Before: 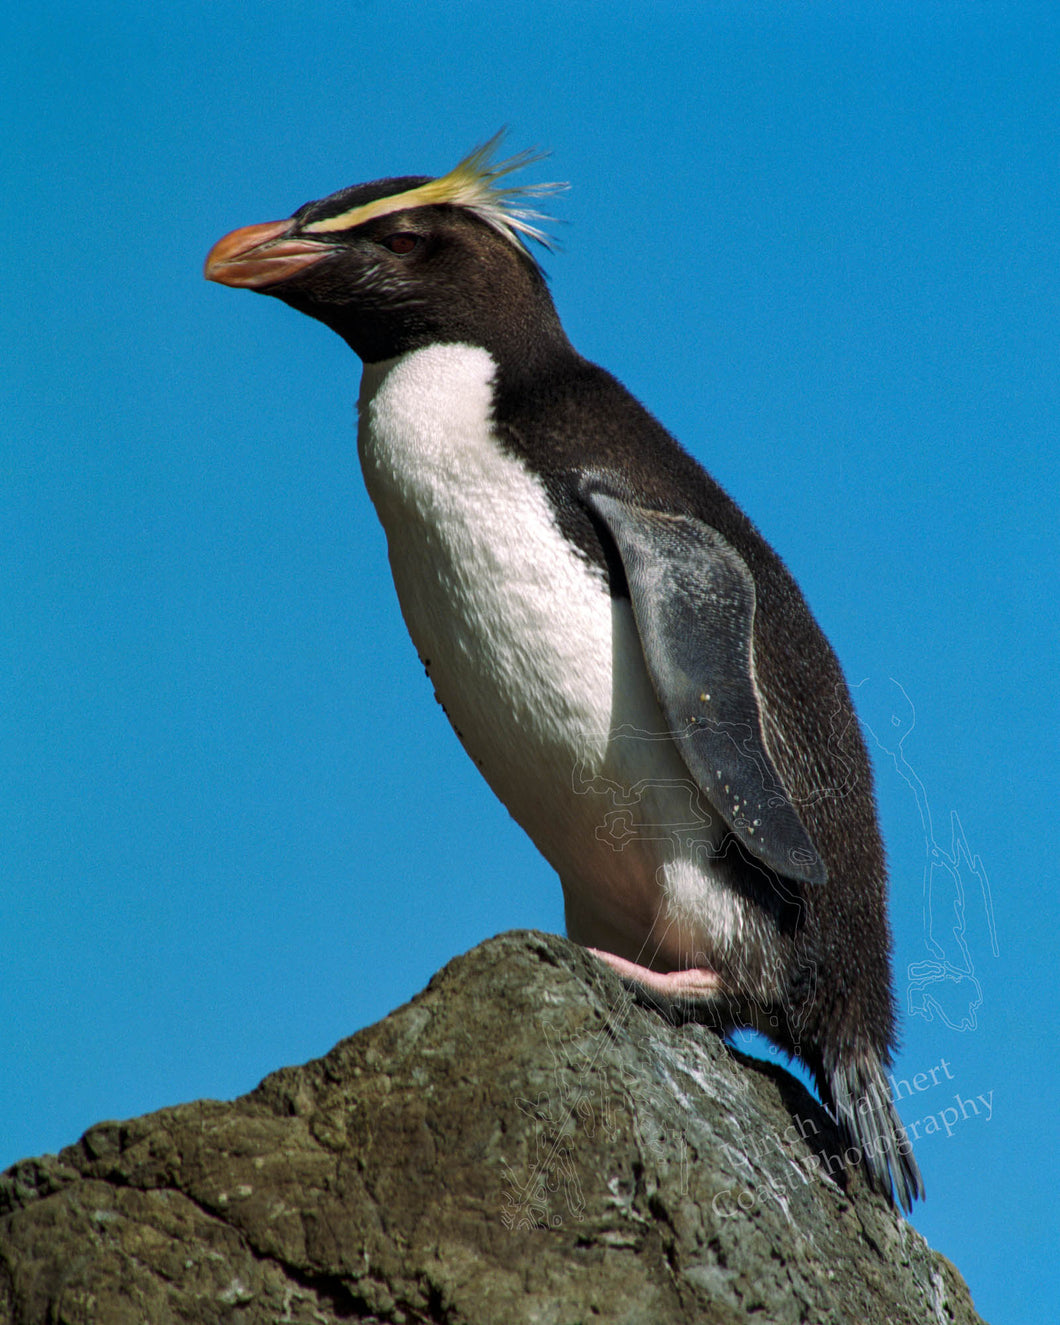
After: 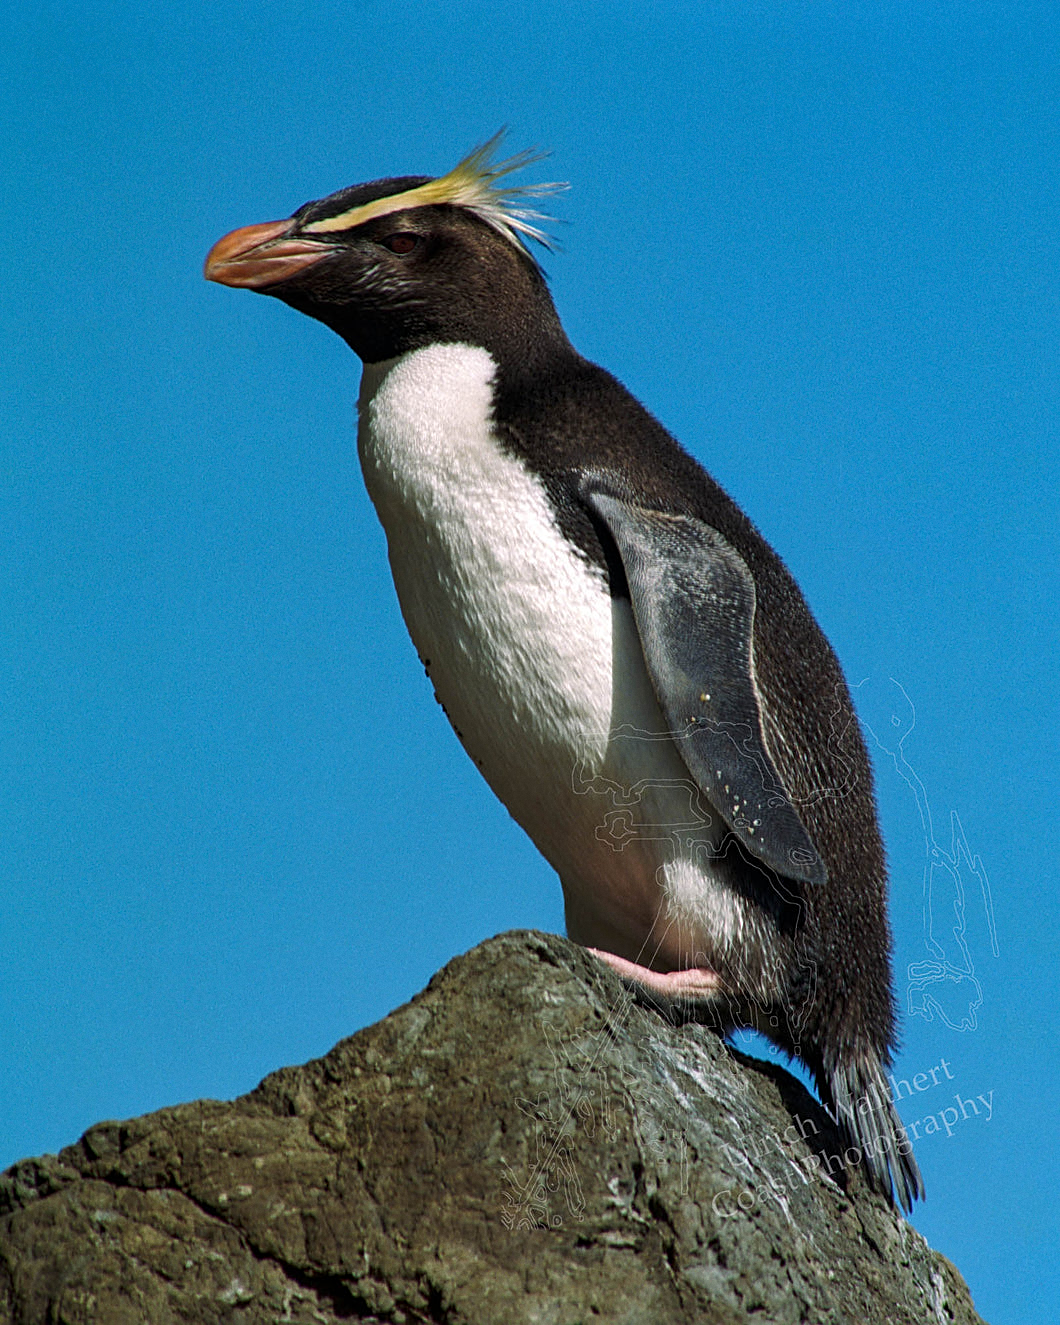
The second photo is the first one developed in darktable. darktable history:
grain: coarseness 0.09 ISO, strength 10%
sharpen: on, module defaults
